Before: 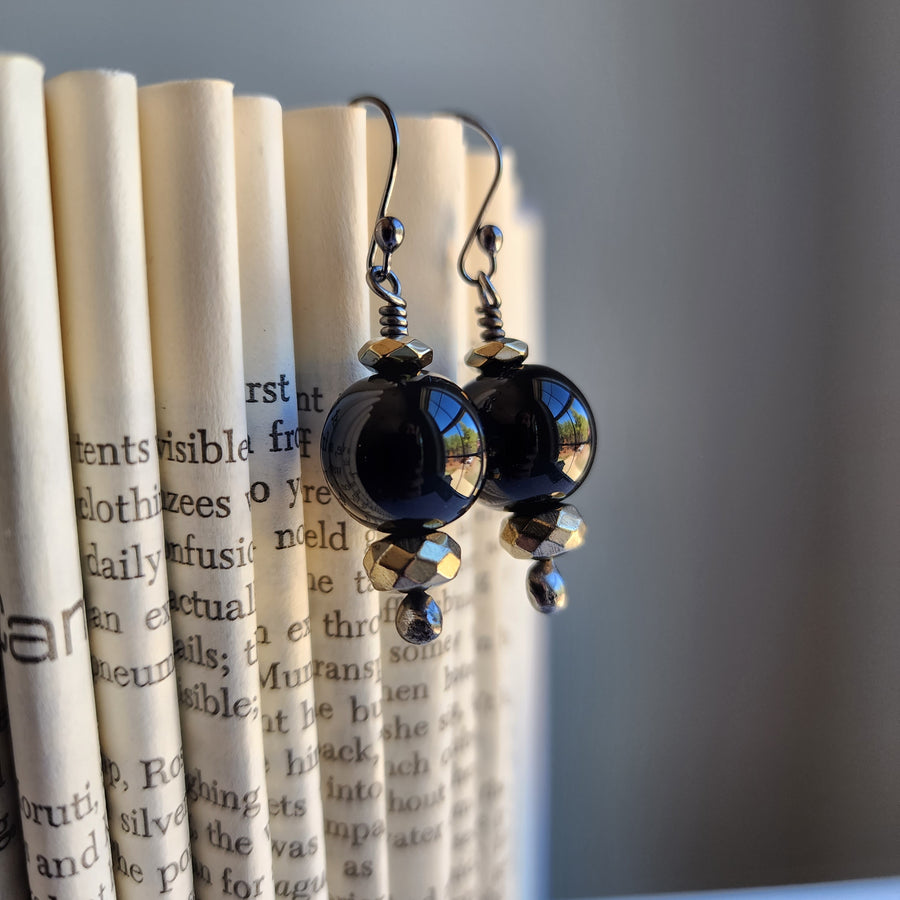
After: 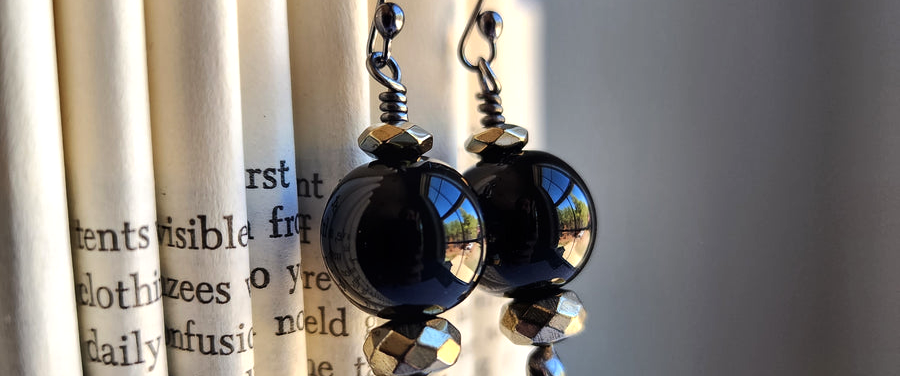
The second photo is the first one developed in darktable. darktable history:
crop and rotate: top 23.84%, bottom 34.294%
tone equalizer: -8 EV -0.417 EV, -7 EV -0.389 EV, -6 EV -0.333 EV, -5 EV -0.222 EV, -3 EV 0.222 EV, -2 EV 0.333 EV, -1 EV 0.389 EV, +0 EV 0.417 EV, edges refinement/feathering 500, mask exposure compensation -1.57 EV, preserve details no
